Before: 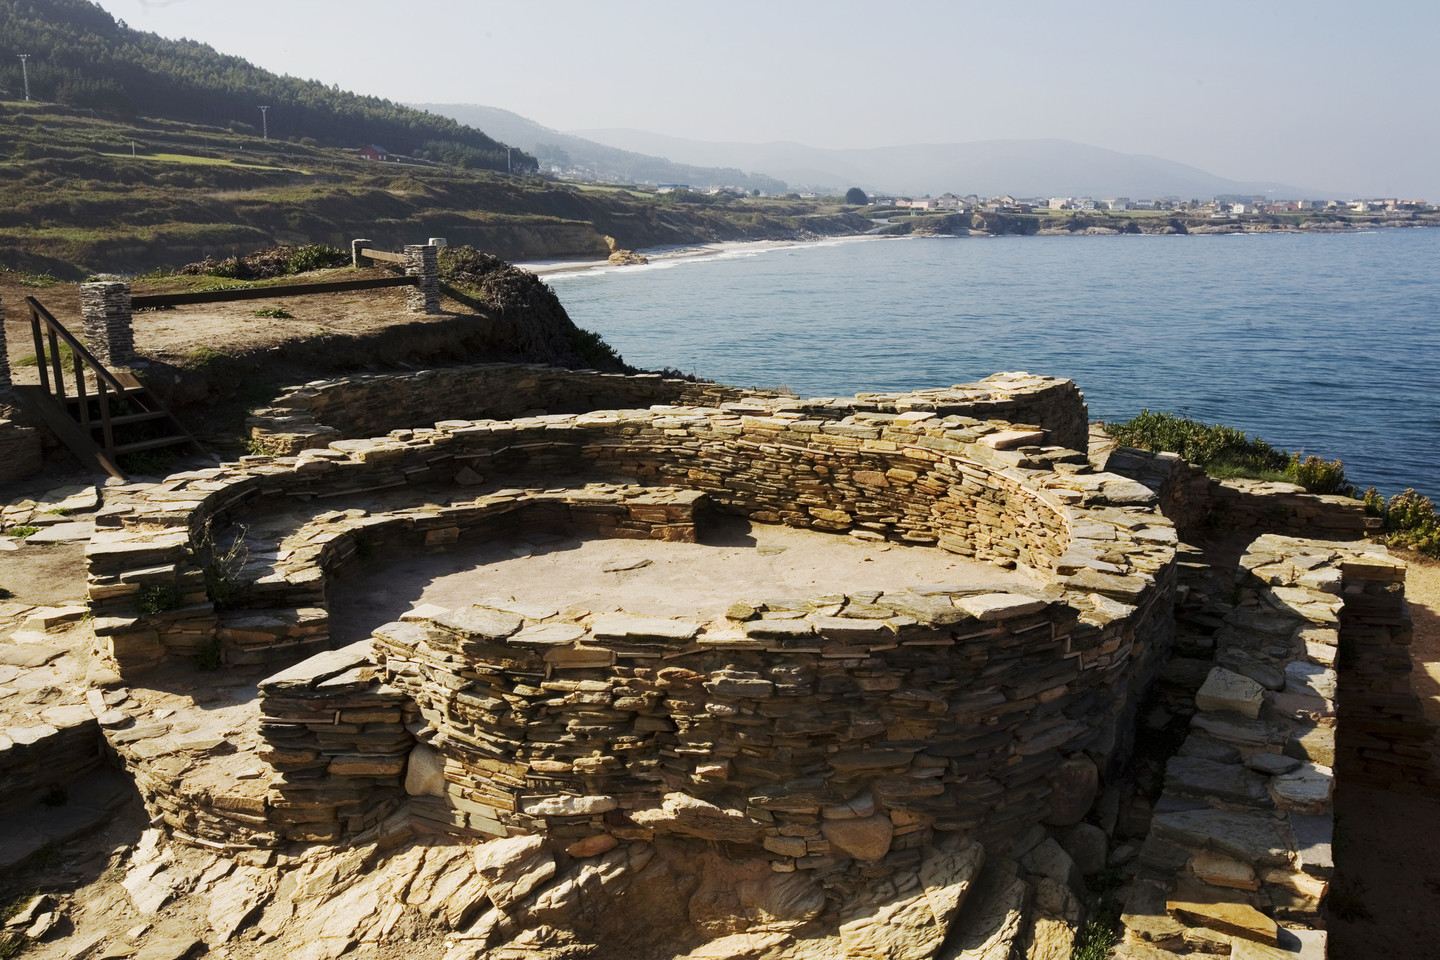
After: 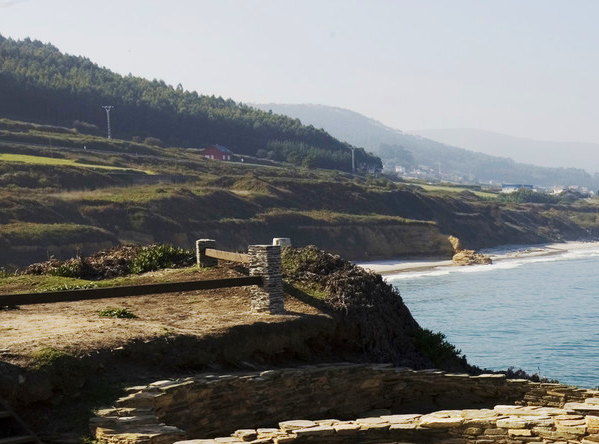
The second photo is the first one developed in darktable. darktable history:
velvia: on, module defaults
crop and rotate: left 10.839%, top 0.066%, right 47.52%, bottom 53.595%
